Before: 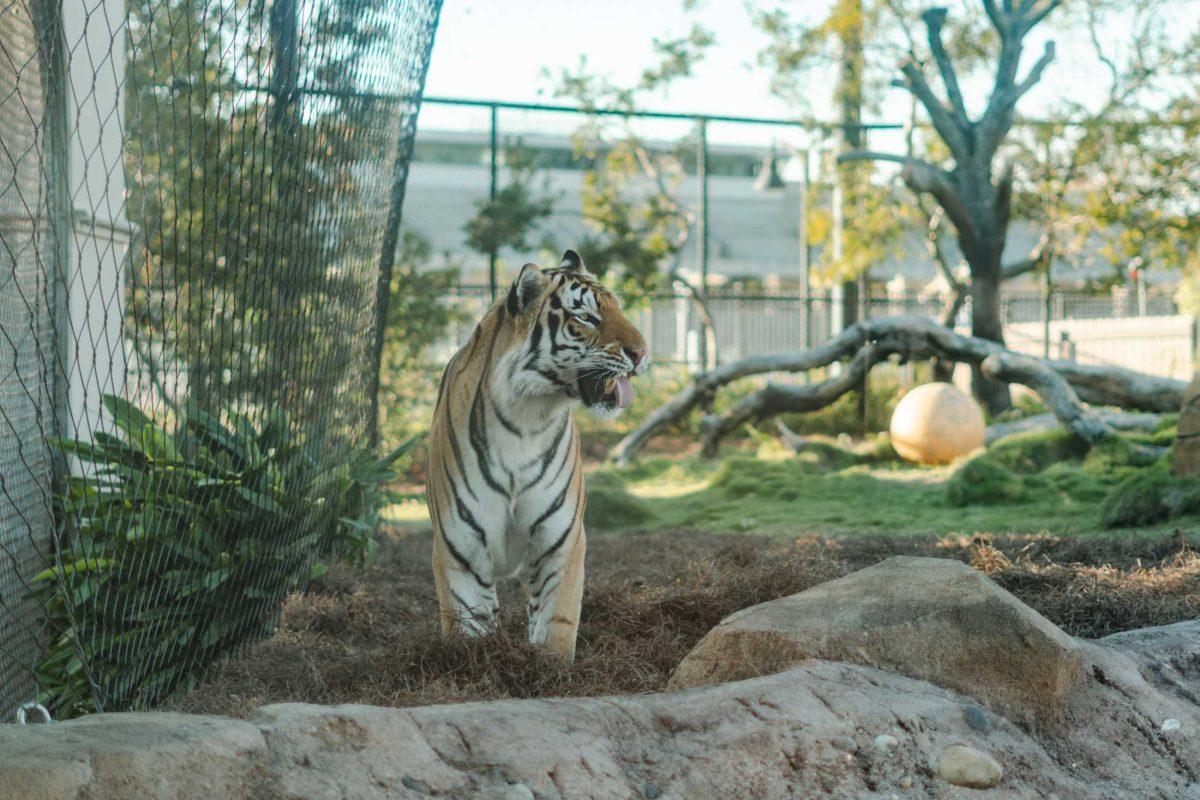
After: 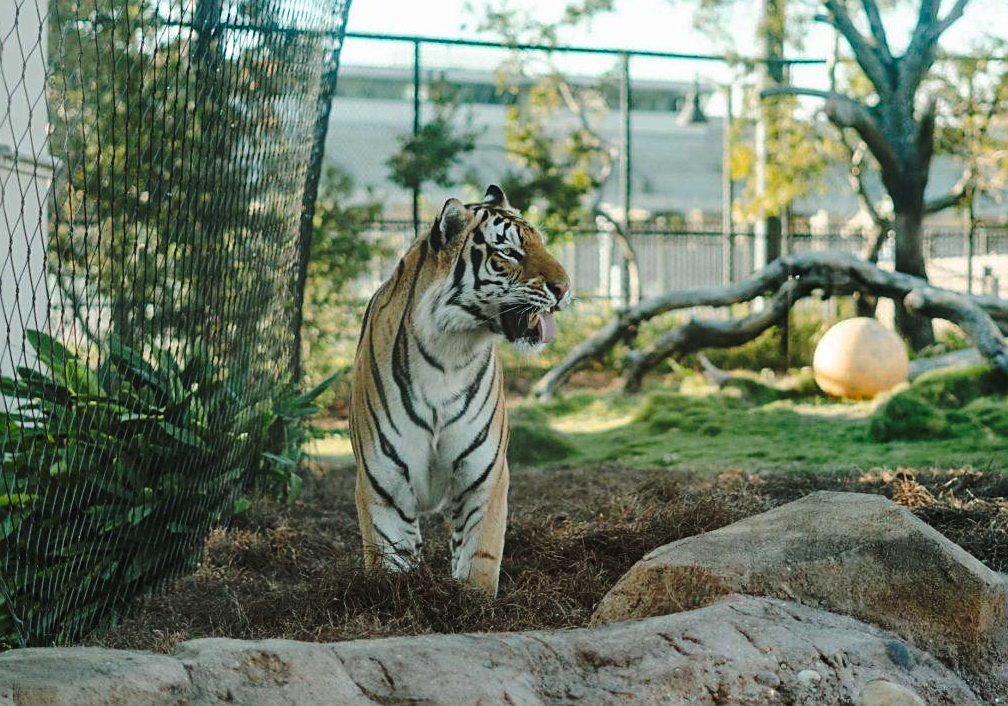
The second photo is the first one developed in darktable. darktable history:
sharpen: on, module defaults
crop: left 6.446%, top 8.188%, right 9.538%, bottom 3.548%
base curve: curves: ch0 [(0, 0) (0.073, 0.04) (0.157, 0.139) (0.492, 0.492) (0.758, 0.758) (1, 1)], preserve colors none
